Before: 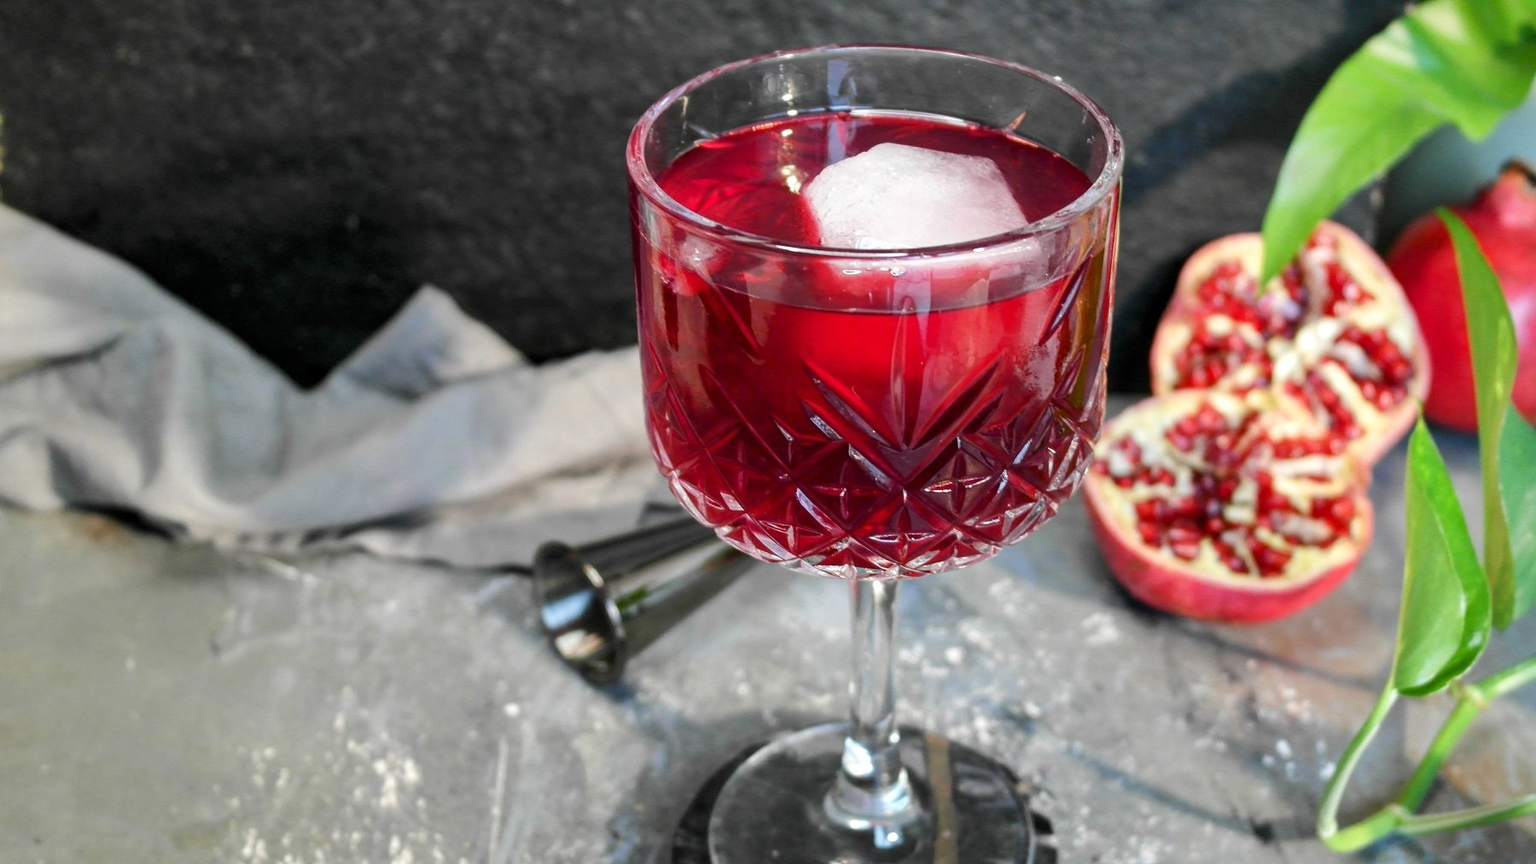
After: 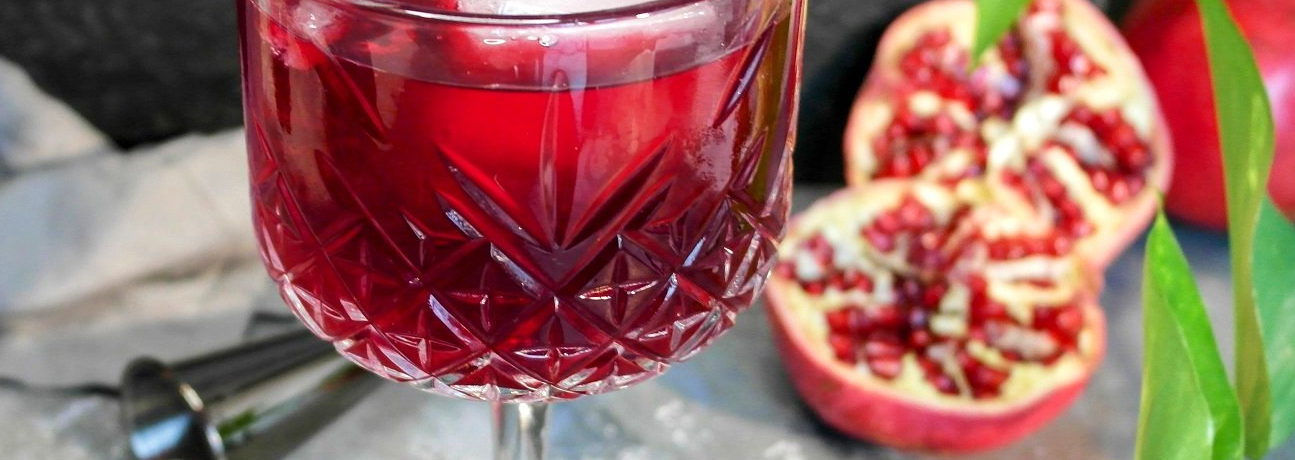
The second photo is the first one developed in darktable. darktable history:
velvia: on, module defaults
crop and rotate: left 28.019%, top 27.468%, bottom 27.035%
